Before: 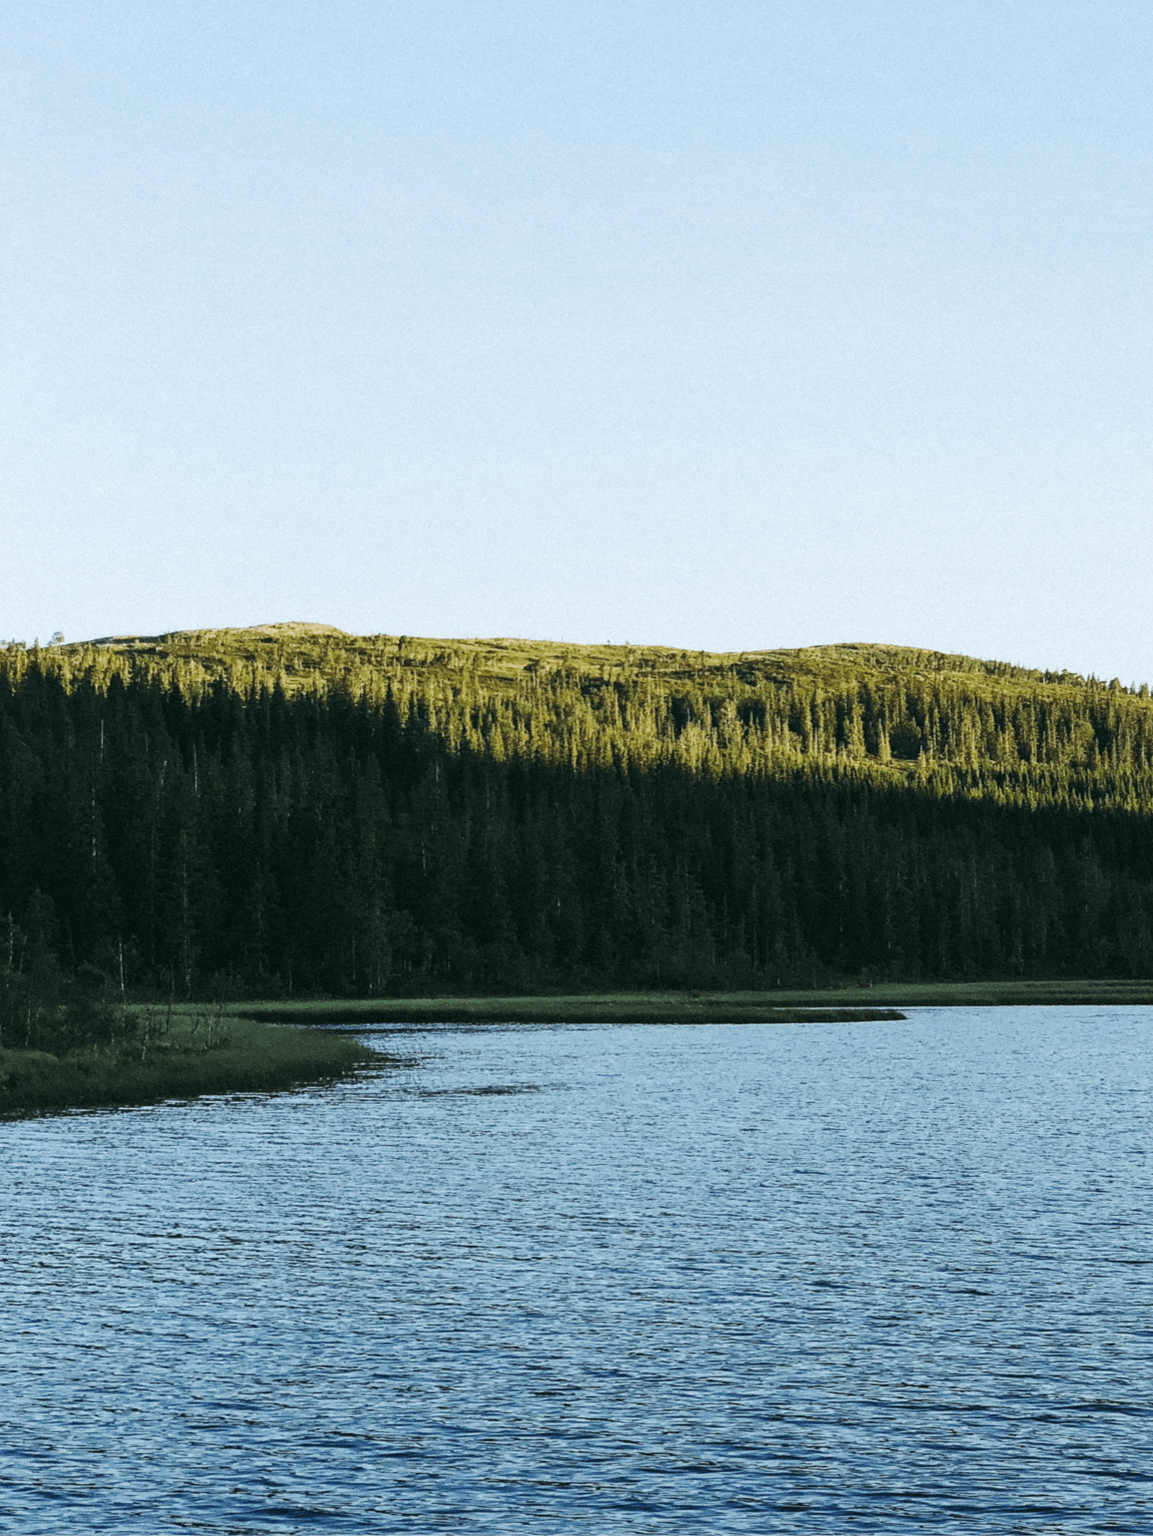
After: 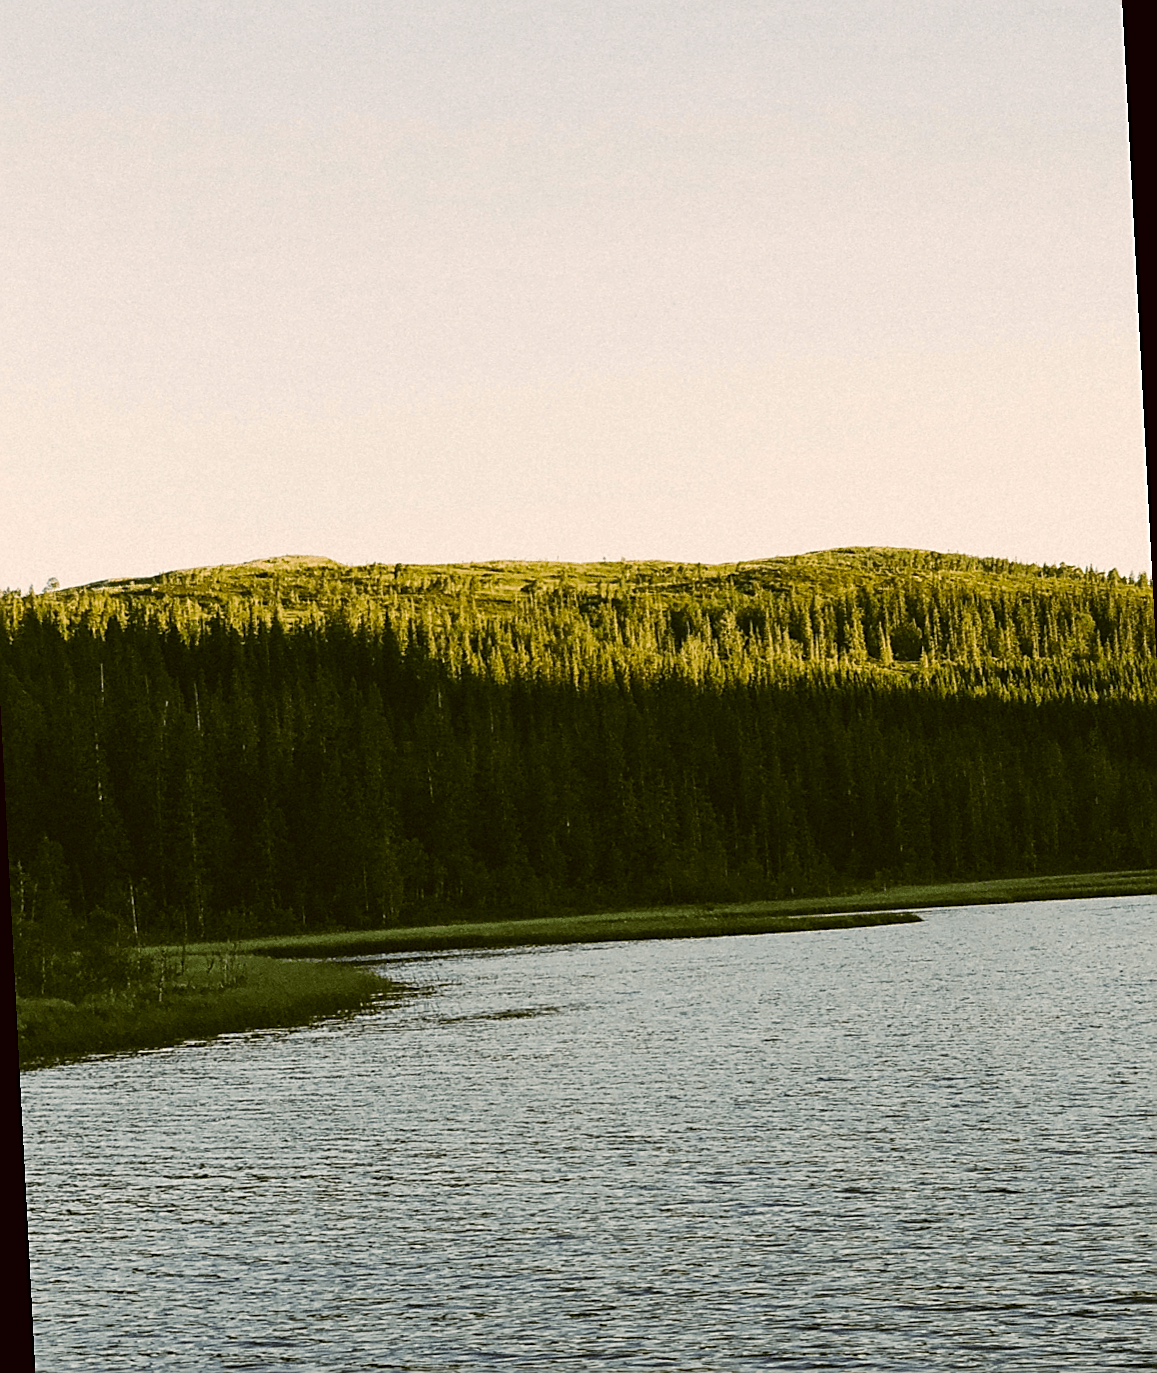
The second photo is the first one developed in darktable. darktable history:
color correction: highlights a* 8.98, highlights b* 15.09, shadows a* -0.49, shadows b* 26.52
sharpen: on, module defaults
rotate and perspective: rotation -3°, crop left 0.031, crop right 0.968, crop top 0.07, crop bottom 0.93
